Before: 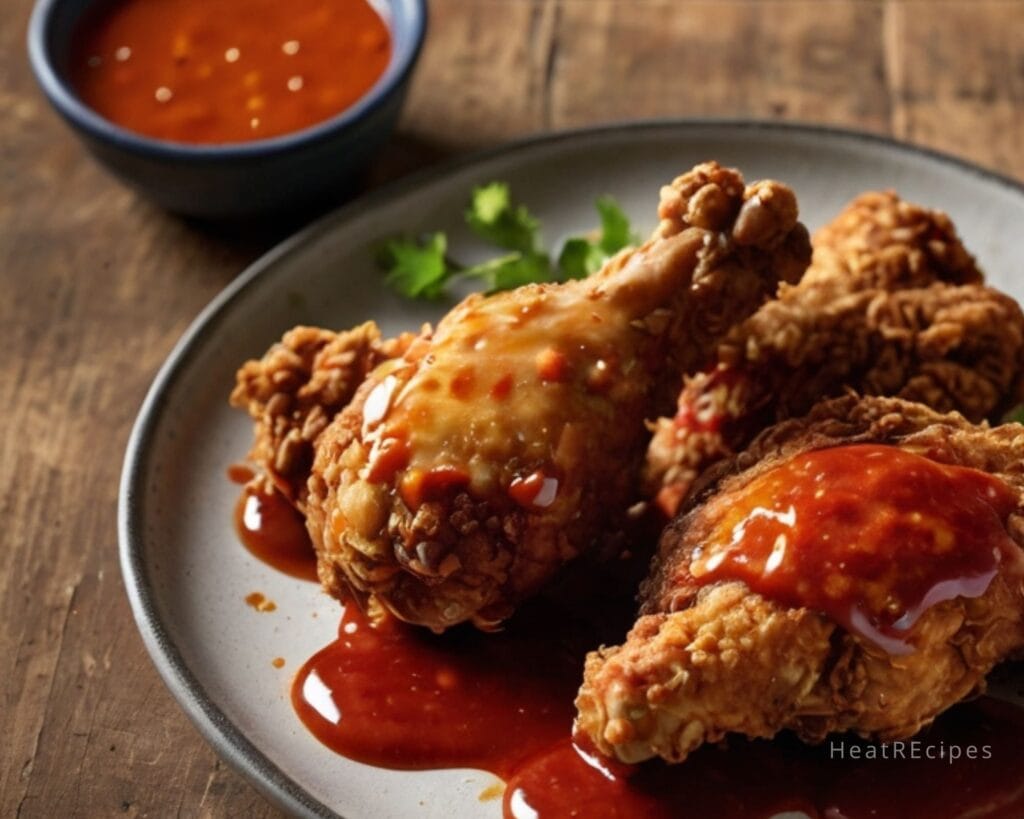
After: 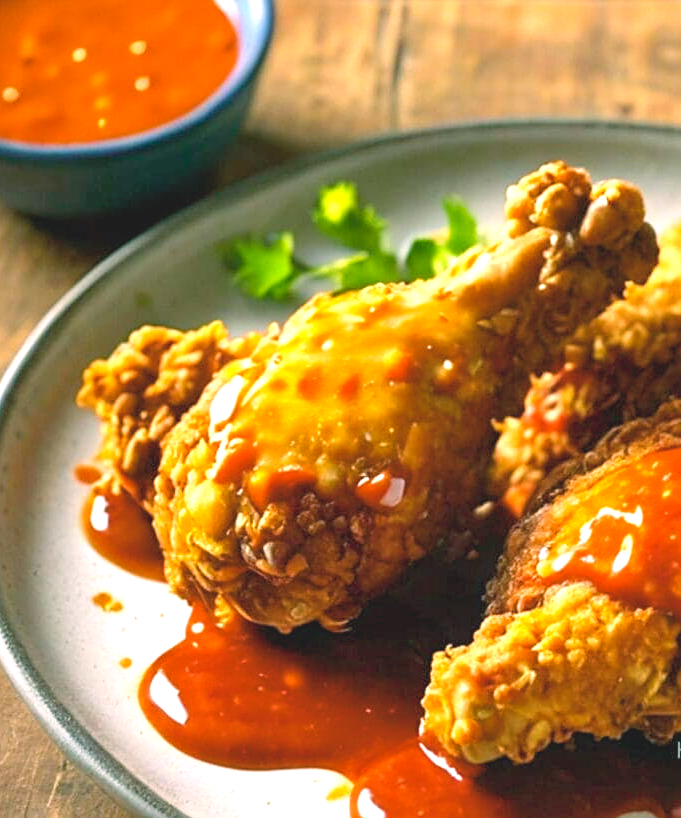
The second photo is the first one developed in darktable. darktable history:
exposure: black level correction 0, exposure 1.678 EV, compensate exposure bias true, compensate highlight preservation false
crop and rotate: left 15.024%, right 18.448%
color balance rgb: power › chroma 2.144%, power › hue 168.53°, global offset › luminance -0.239%, perceptual saturation grading › global saturation 29.72%, perceptual brilliance grading › global brilliance 1.522%, perceptual brilliance grading › highlights -3.73%, global vibrance 20%
sharpen: on, module defaults
contrast brightness saturation: contrast -0.168, brightness 0.053, saturation -0.125
